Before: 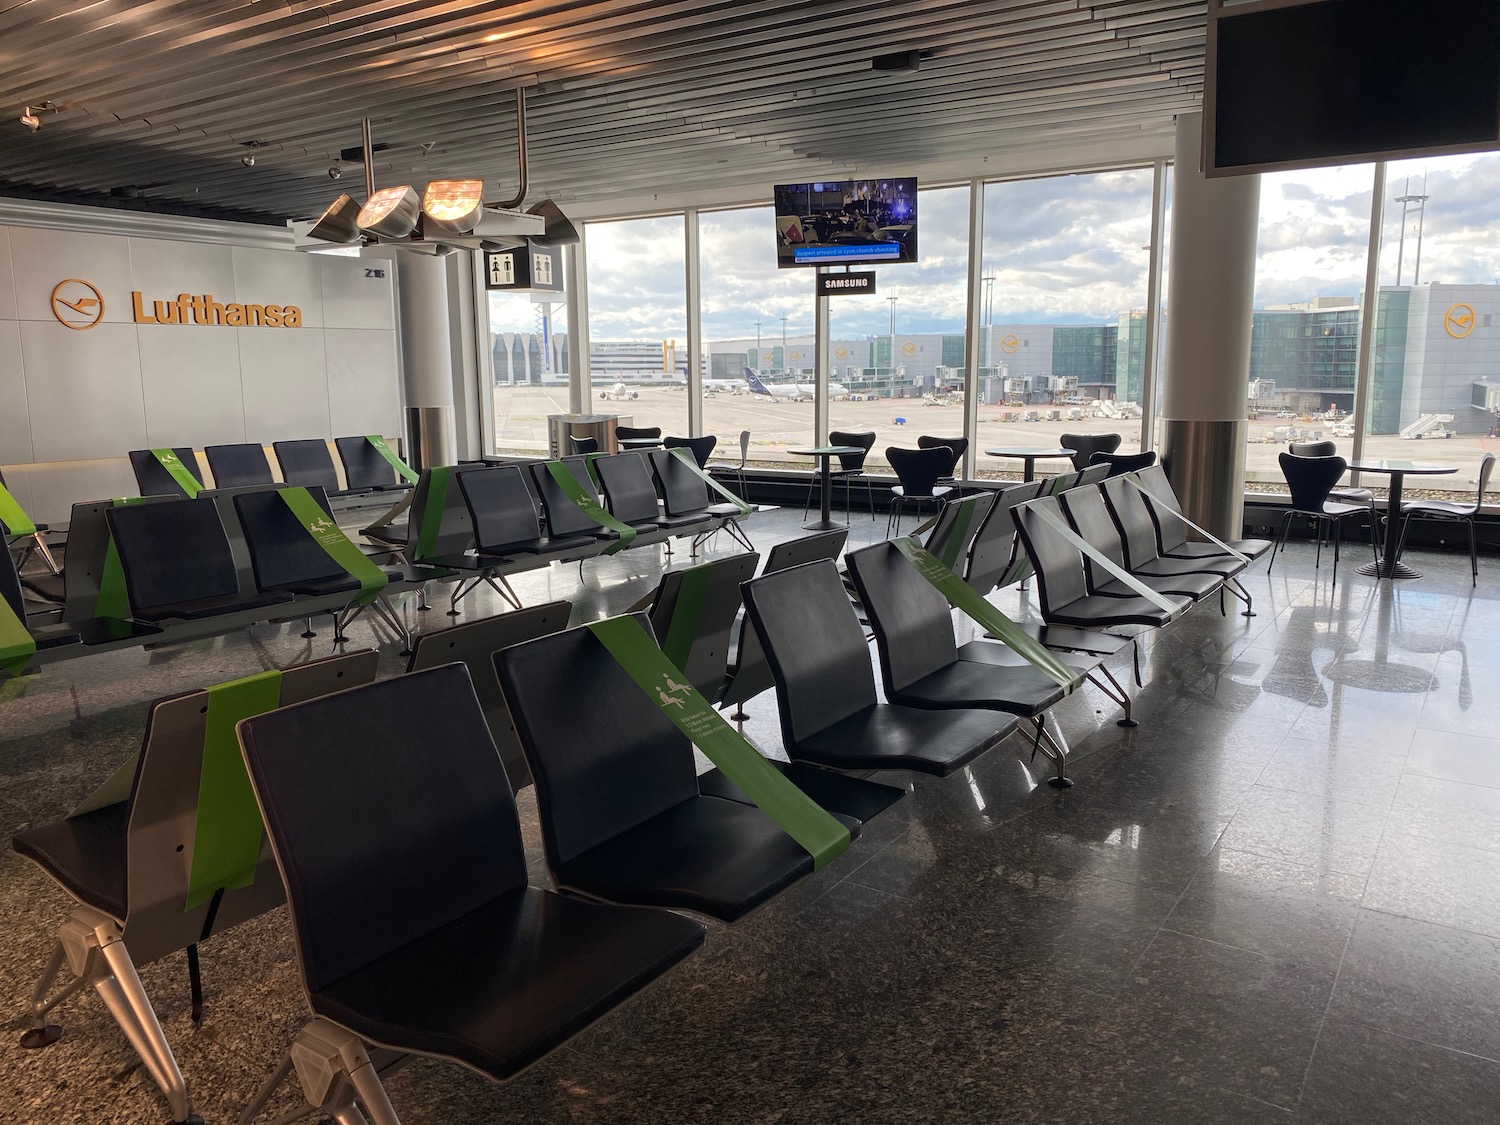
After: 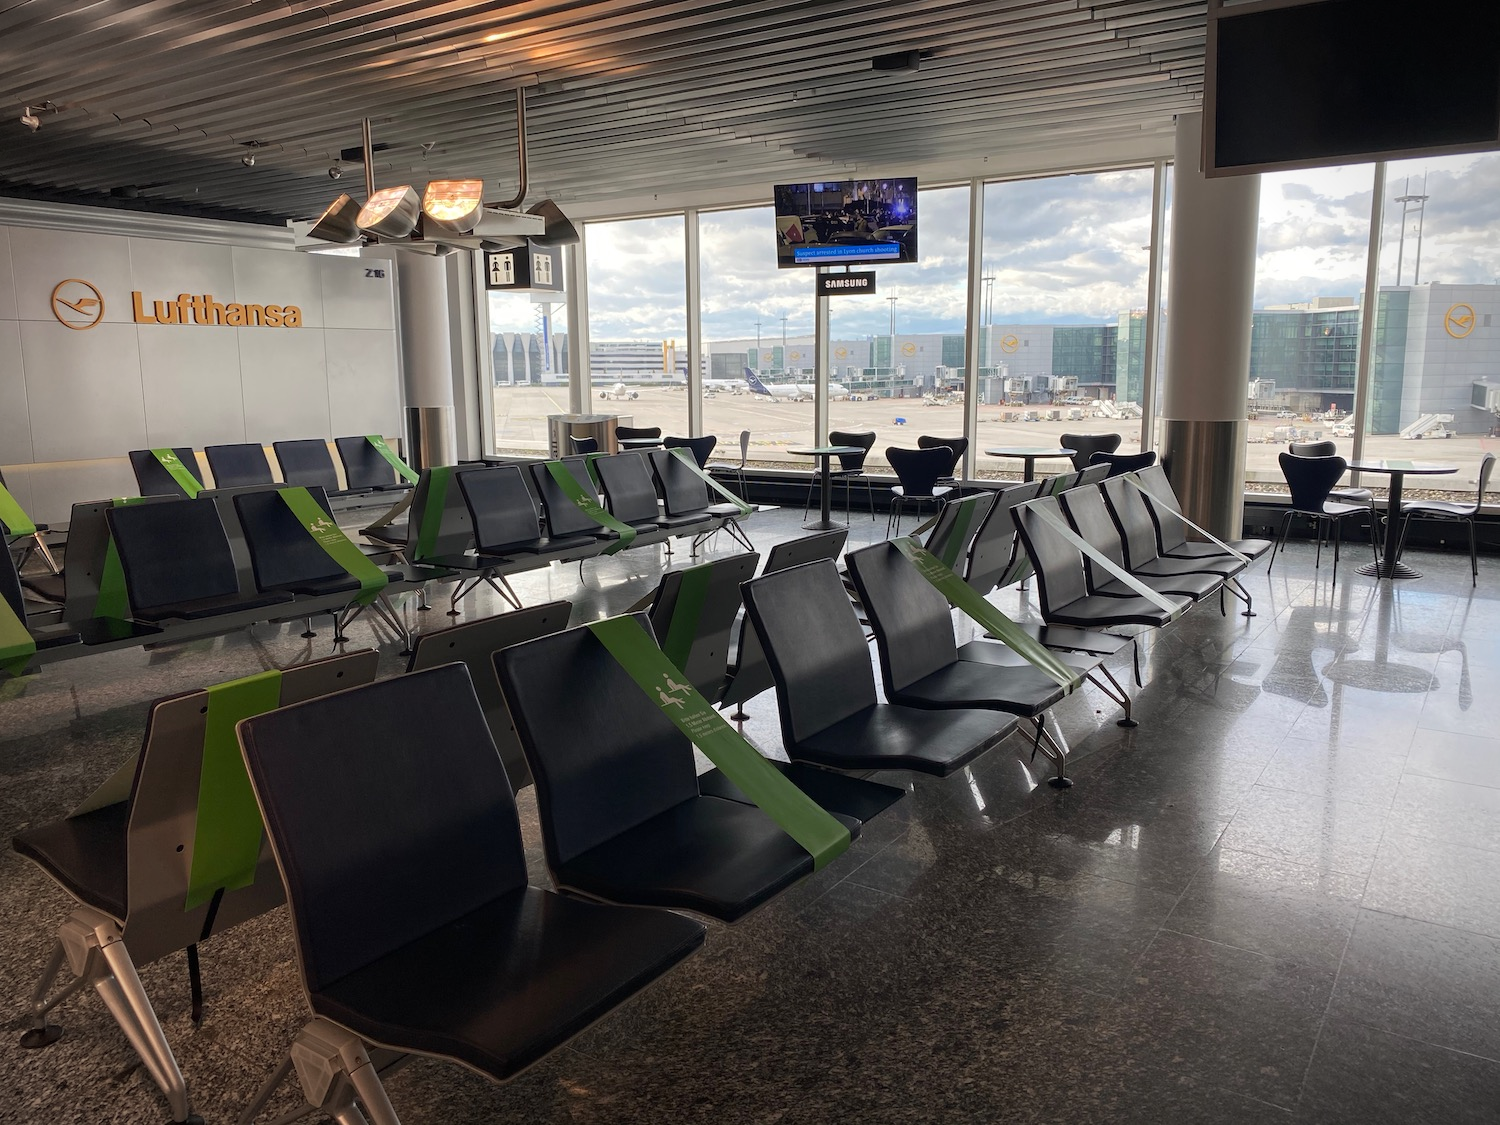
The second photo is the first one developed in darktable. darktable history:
vignetting: fall-off start 88.61%, fall-off radius 43.35%, width/height ratio 1.168
